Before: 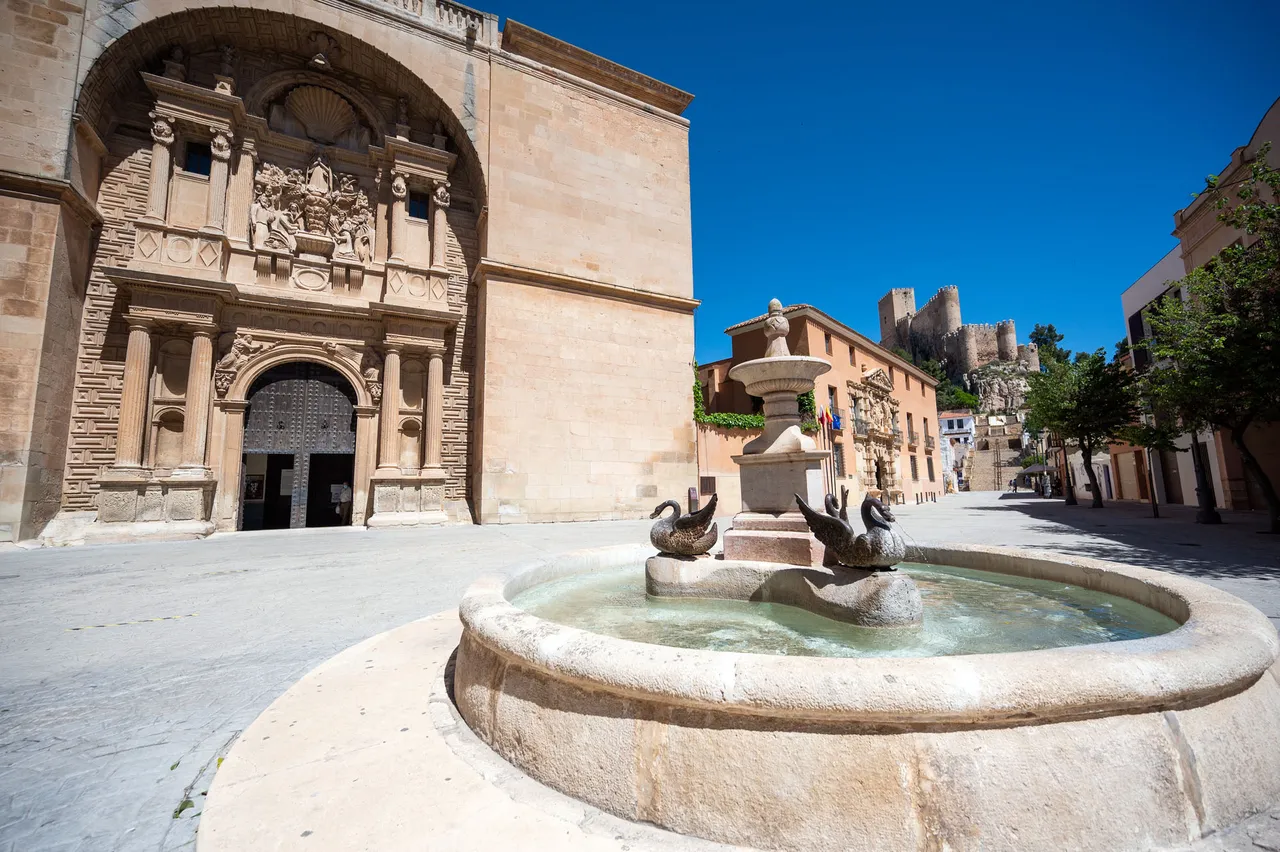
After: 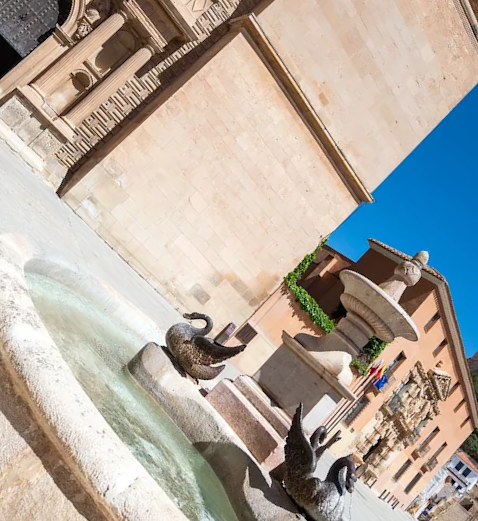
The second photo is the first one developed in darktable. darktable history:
crop and rotate: angle -45.9°, top 16.396%, right 0.987%, bottom 11.705%
